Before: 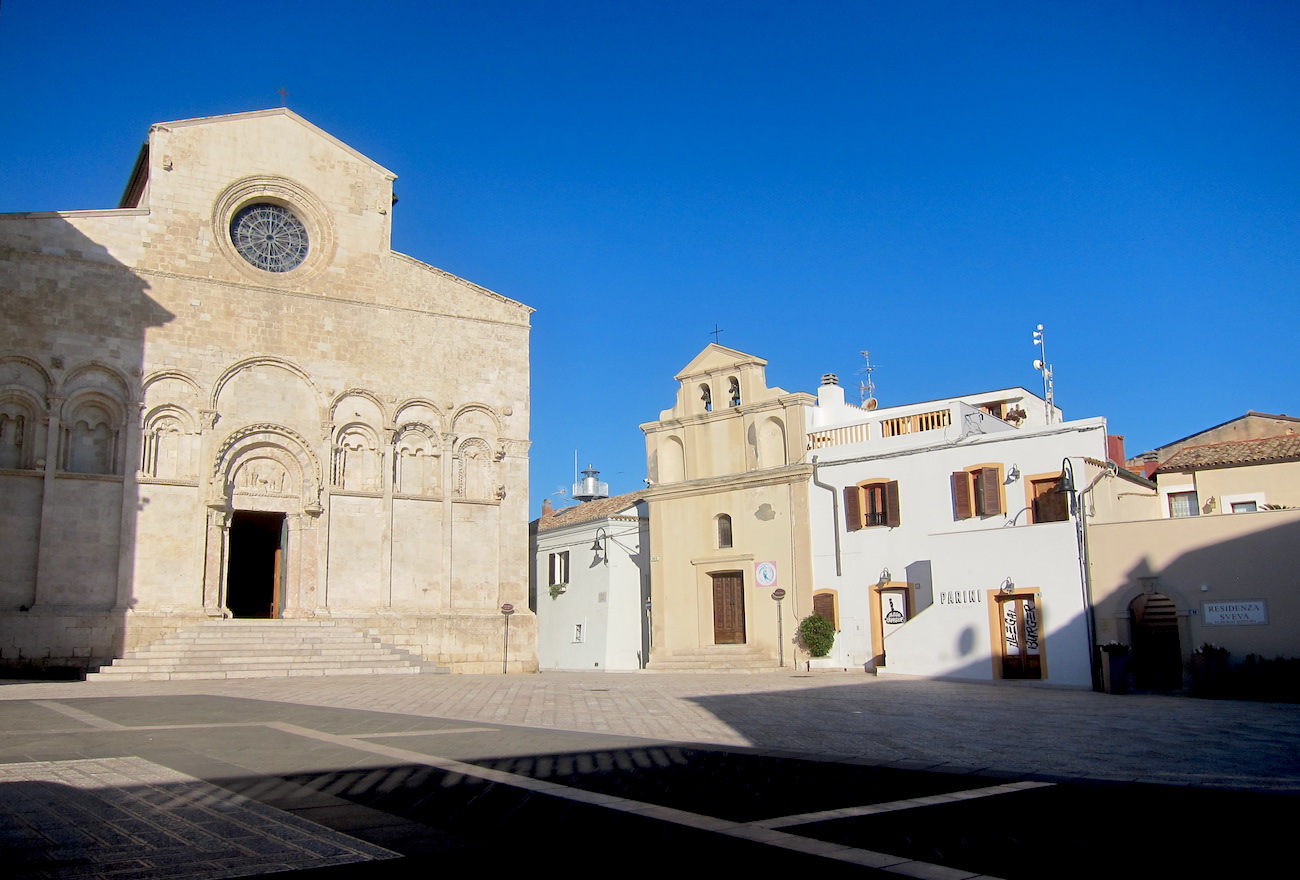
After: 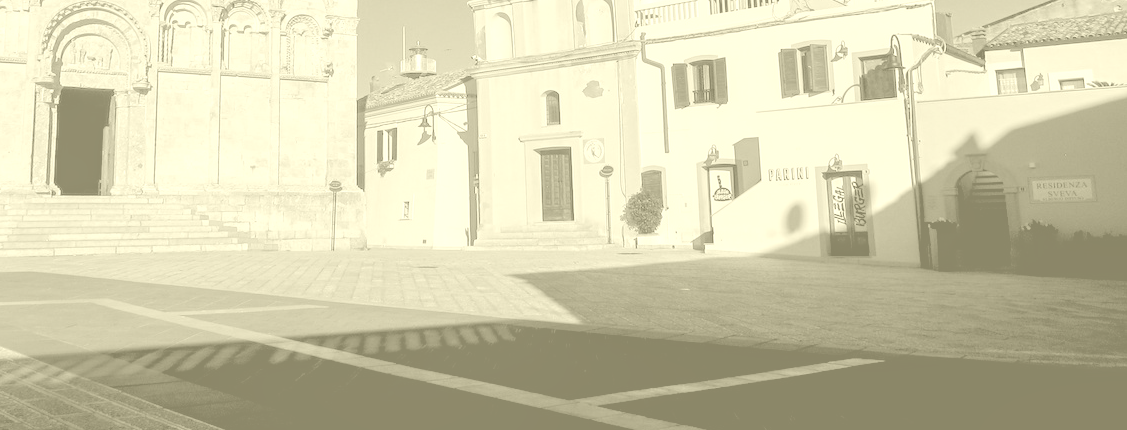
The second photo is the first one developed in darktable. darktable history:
colorize: hue 43.2°, saturation 40%, version 1
local contrast: detail 130%
crop and rotate: left 13.306%, top 48.129%, bottom 2.928%
